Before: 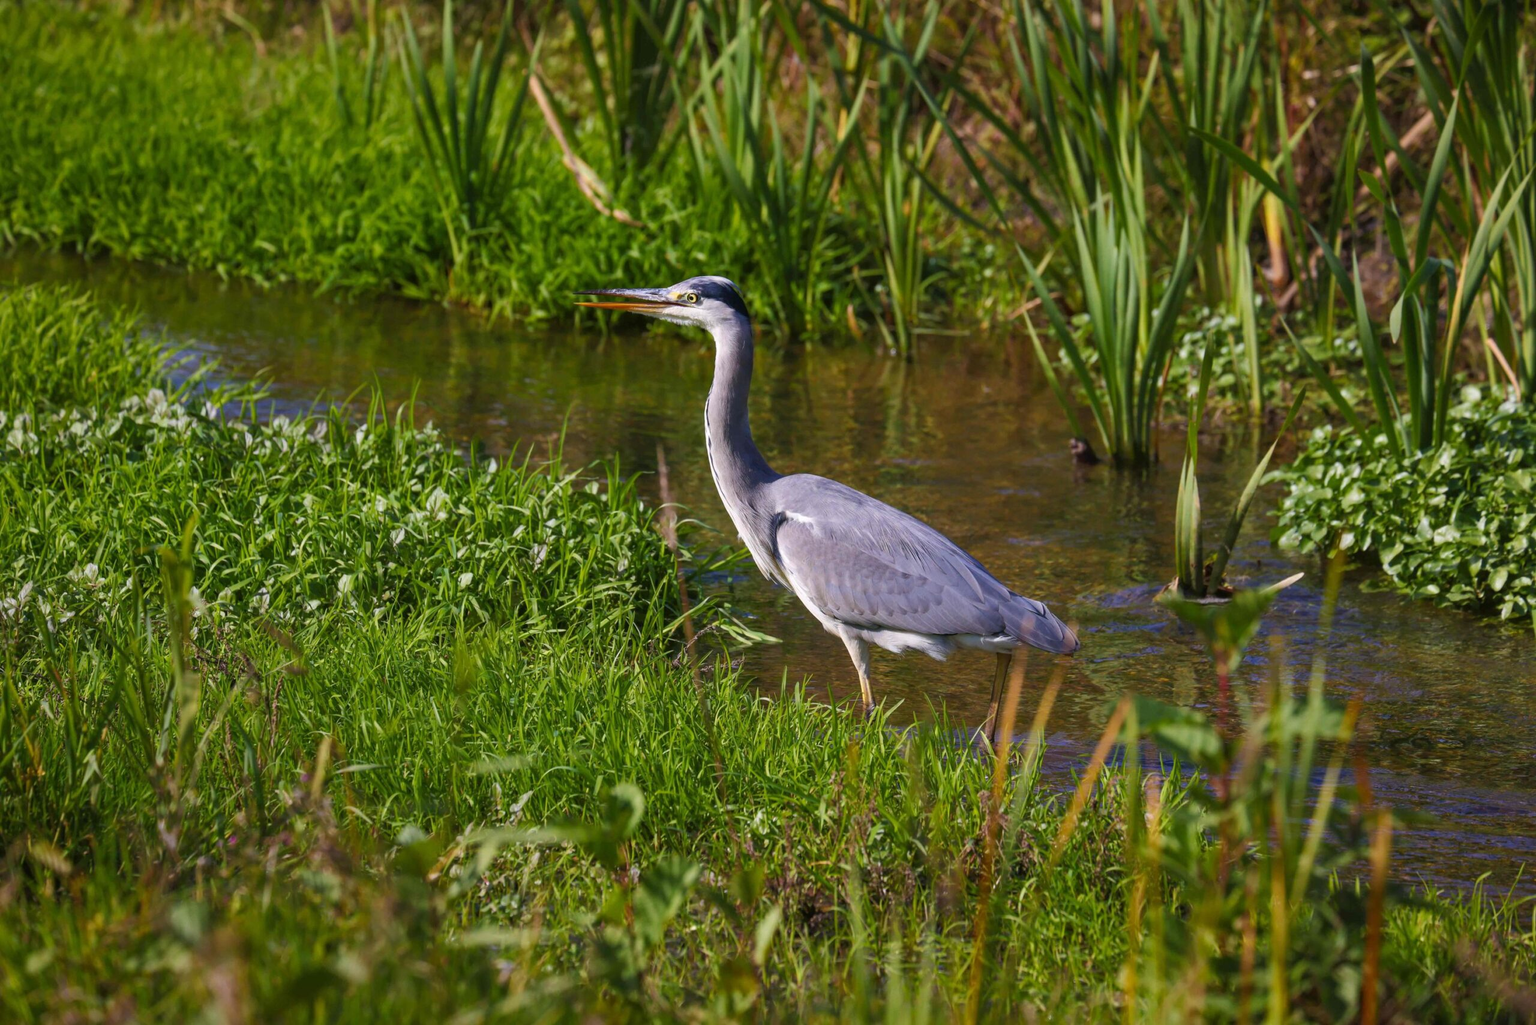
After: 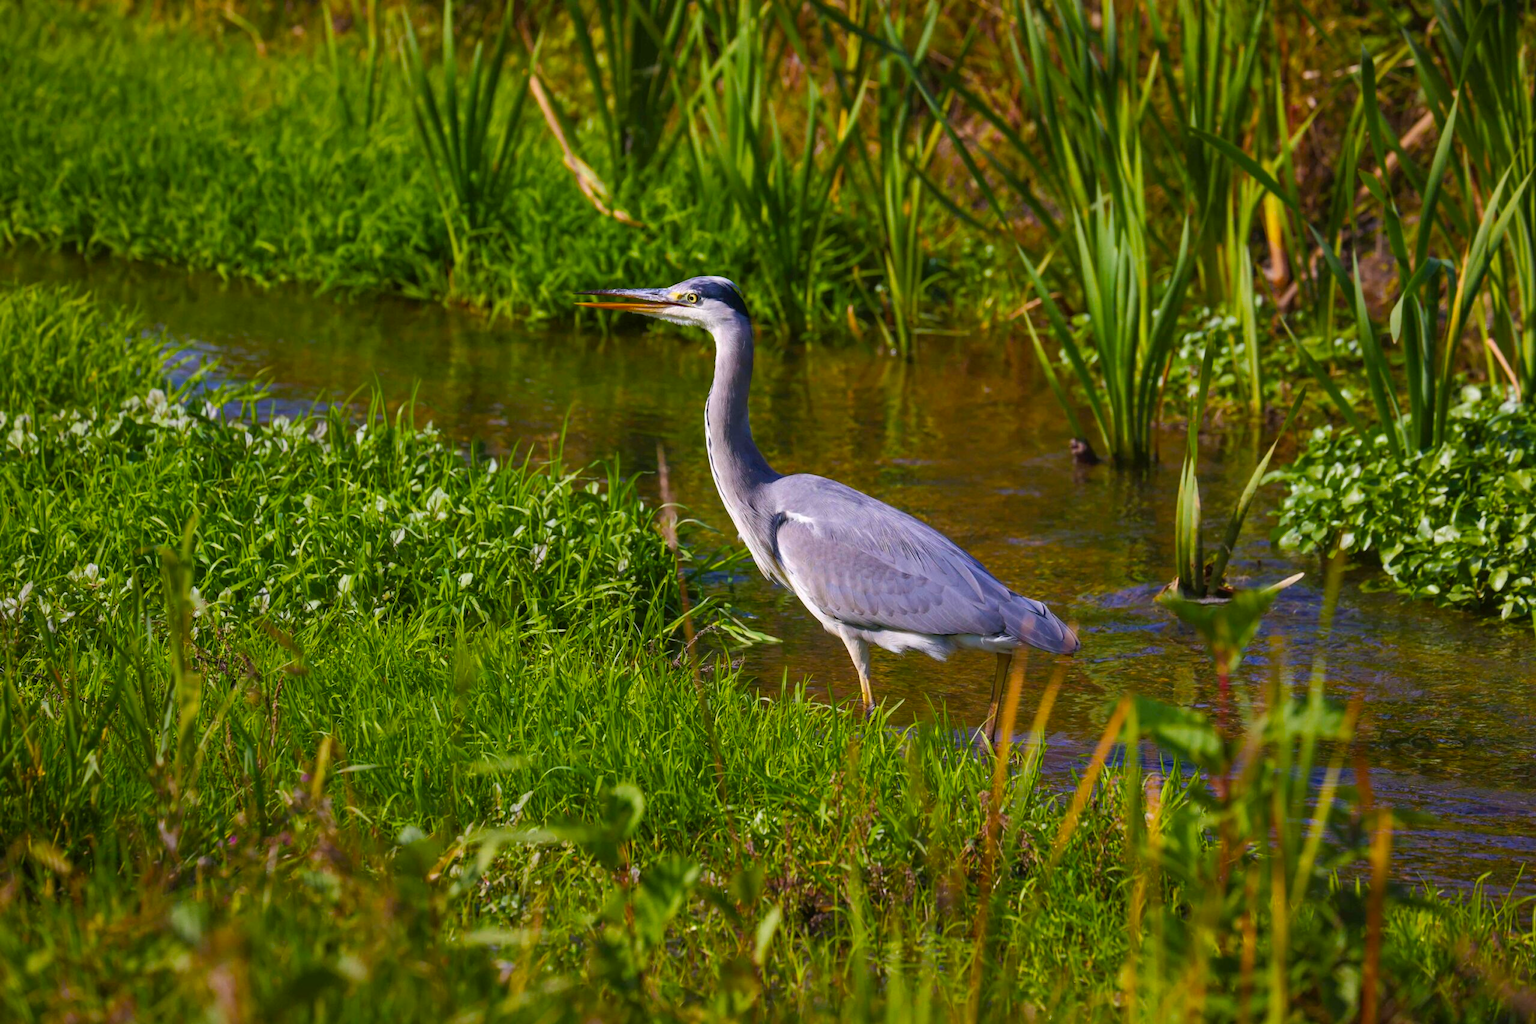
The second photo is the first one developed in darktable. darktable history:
tone equalizer: edges refinement/feathering 500, mask exposure compensation -1.57 EV, preserve details no
color balance rgb: linear chroma grading › mid-tones 7.6%, perceptual saturation grading › global saturation 25.465%, global vibrance 20%
